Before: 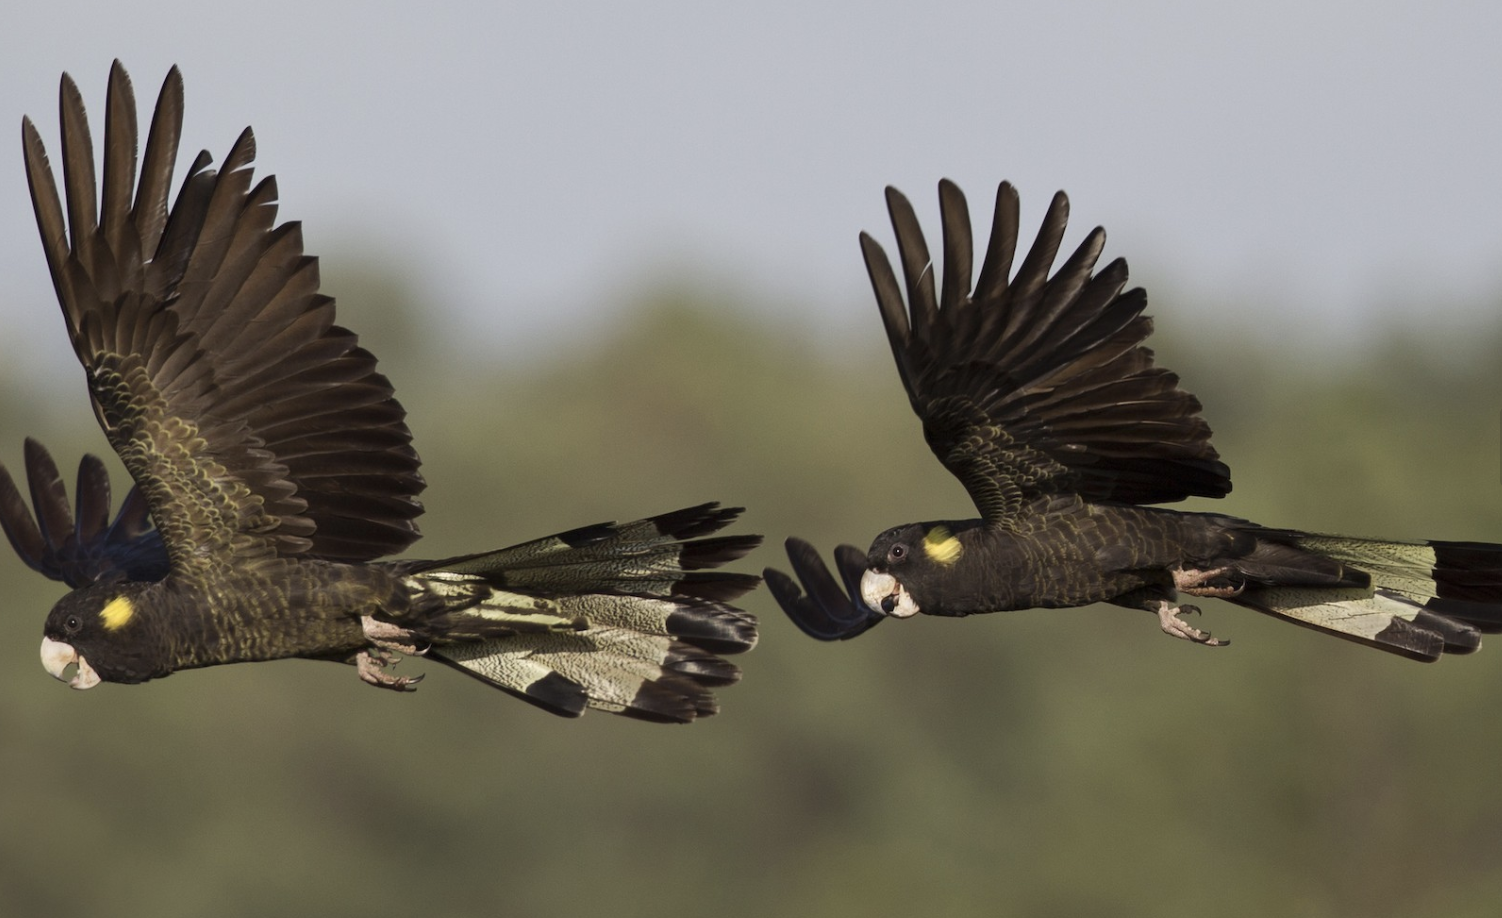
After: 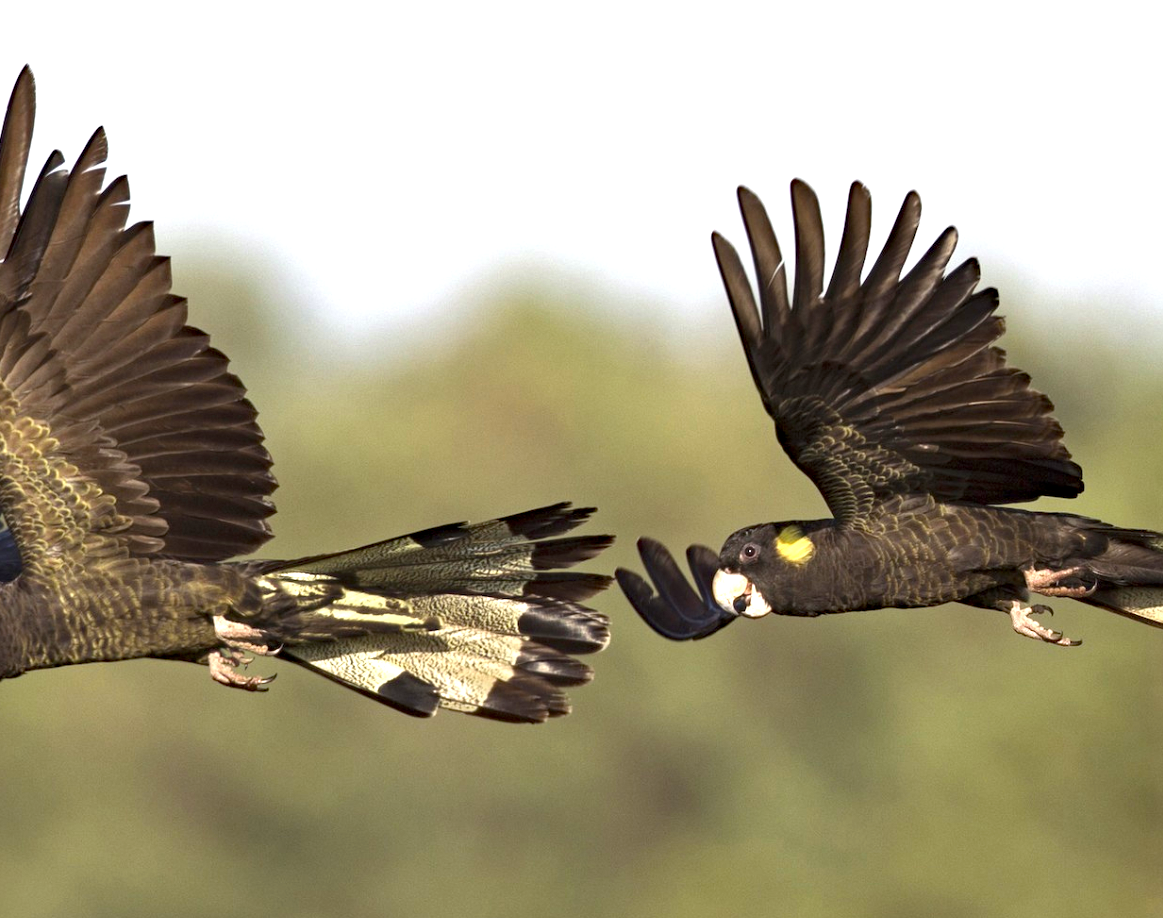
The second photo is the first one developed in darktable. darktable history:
crop: left 9.88%, right 12.664%
haze removal: strength 0.29, distance 0.25, compatibility mode true, adaptive false
local contrast: highlights 100%, shadows 100%, detail 120%, midtone range 0.2
exposure: black level correction 0, exposure 1.2 EV, compensate exposure bias true, compensate highlight preservation false
